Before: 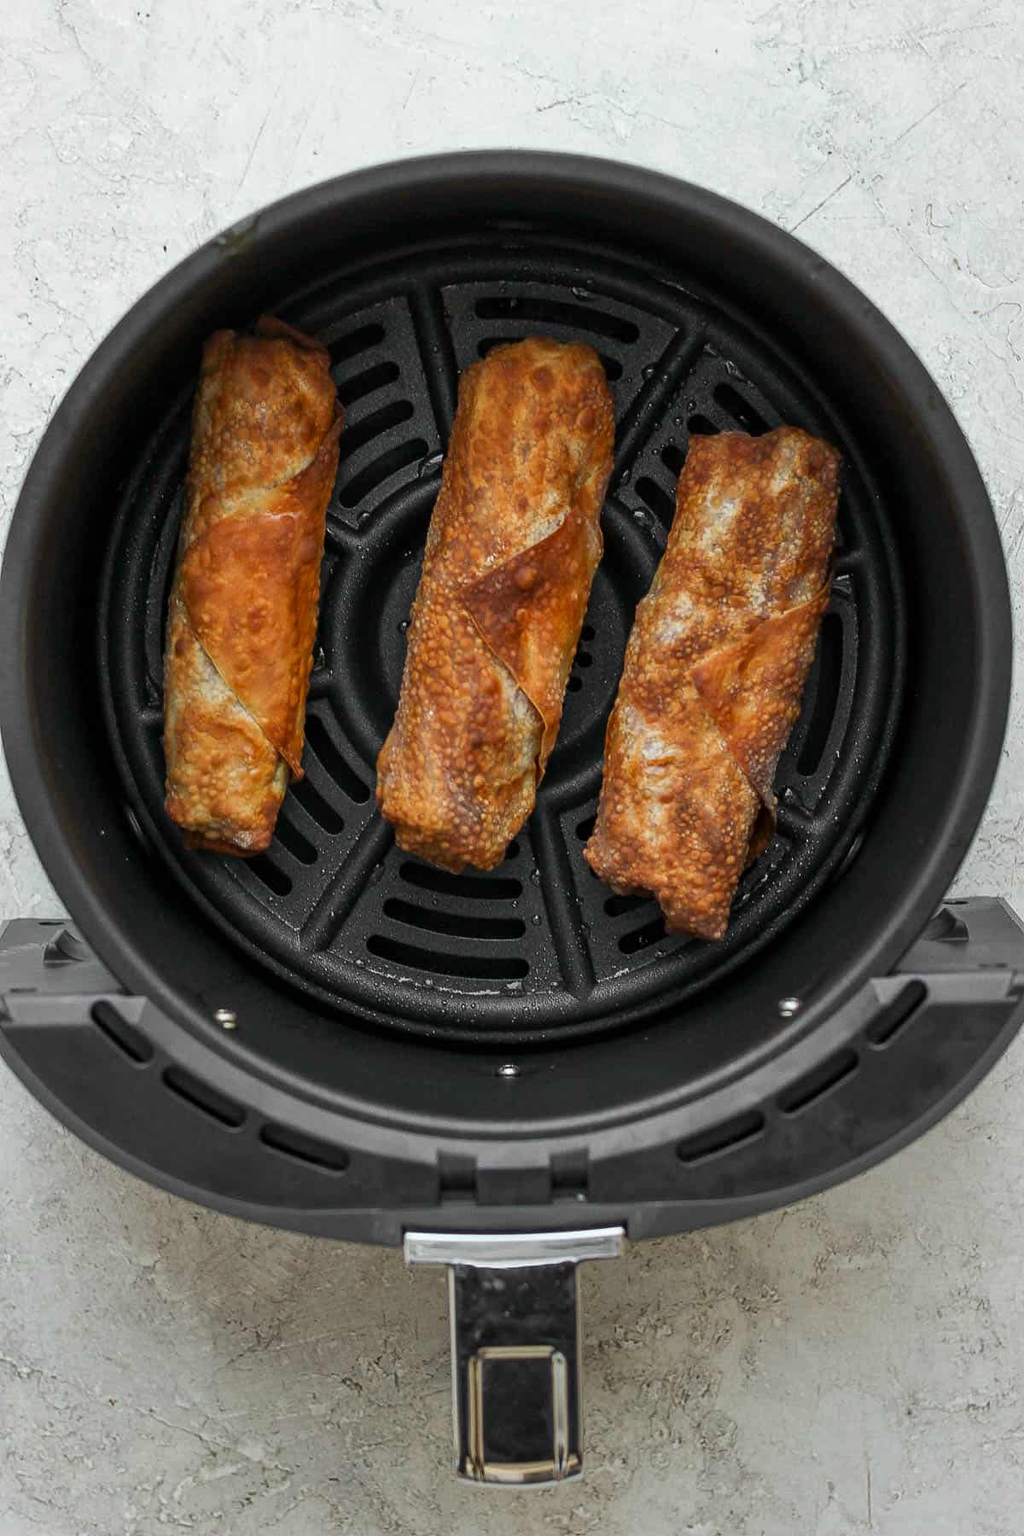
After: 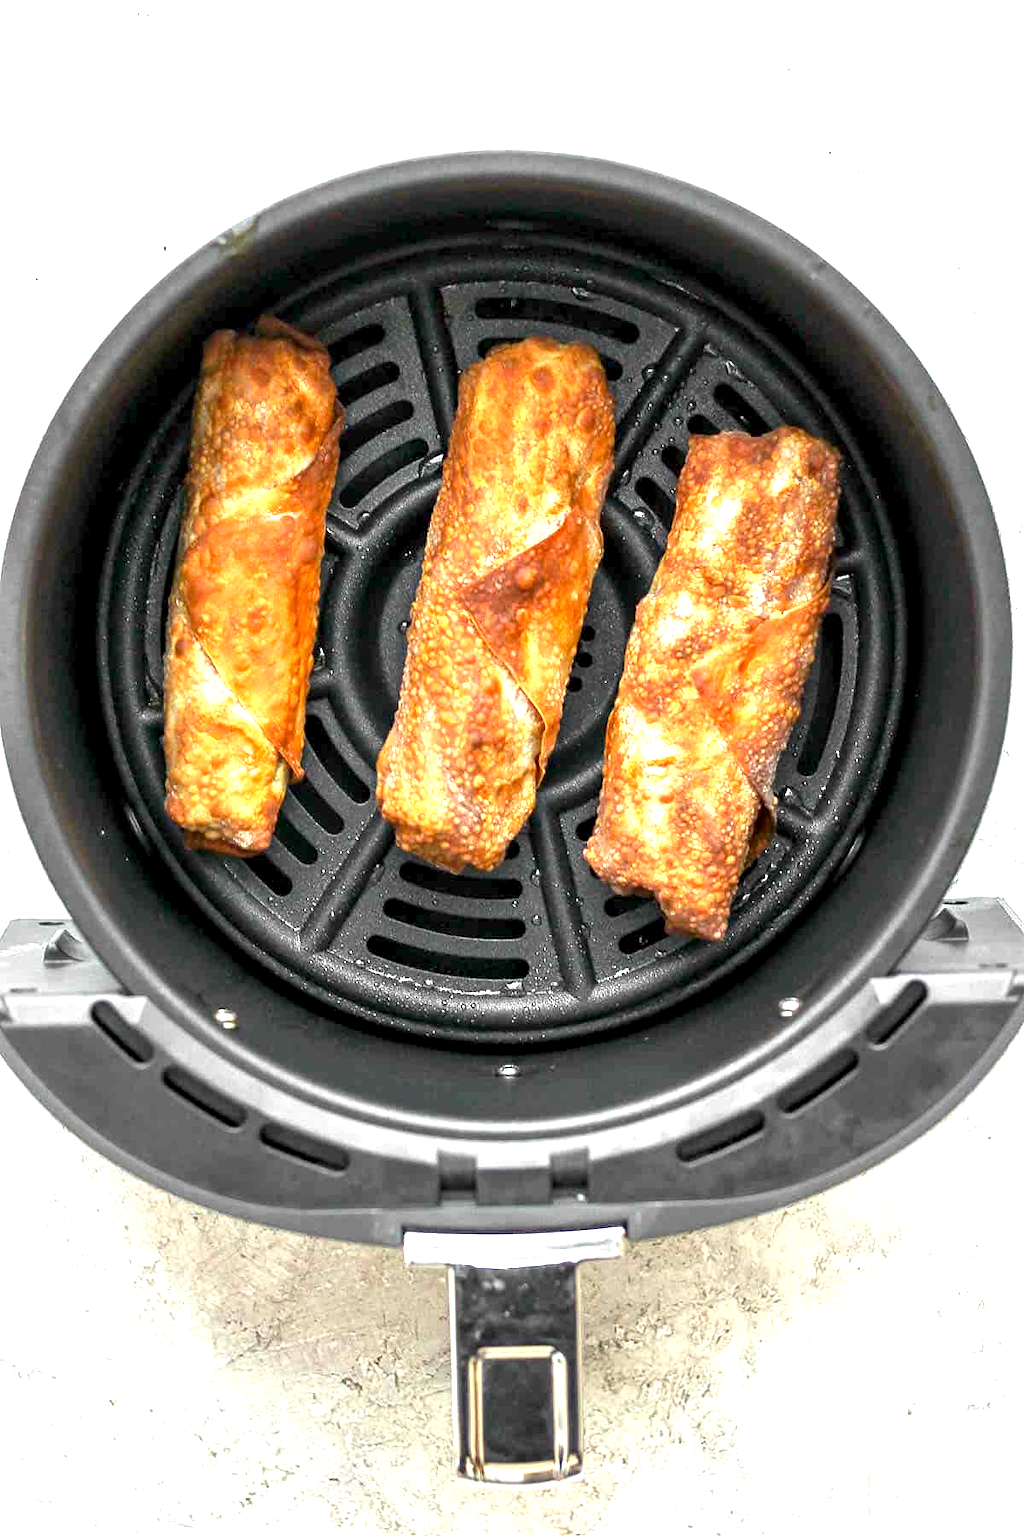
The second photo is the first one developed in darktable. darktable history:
exposure: black level correction 0.001, exposure 1.996 EV, compensate exposure bias true, compensate highlight preservation false
